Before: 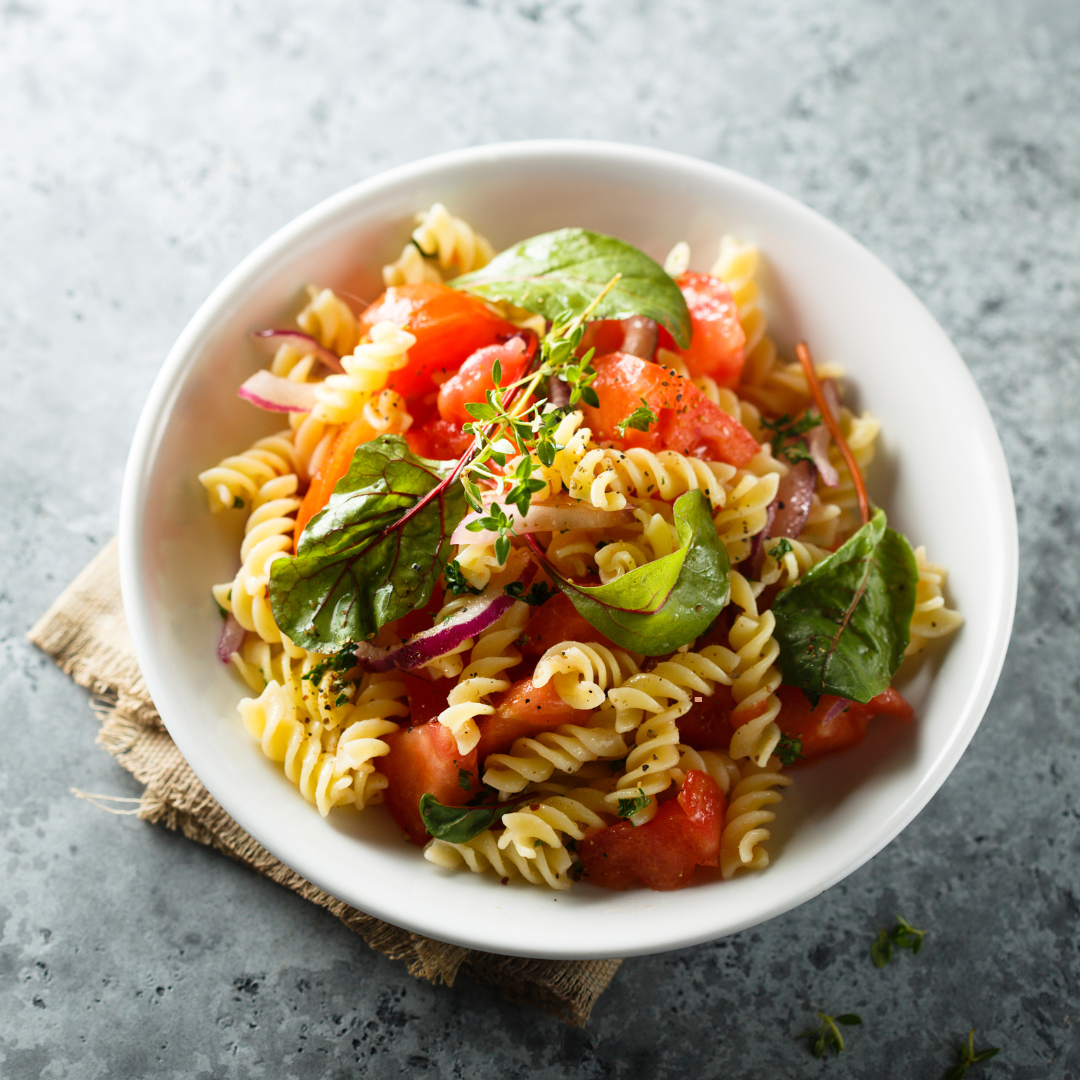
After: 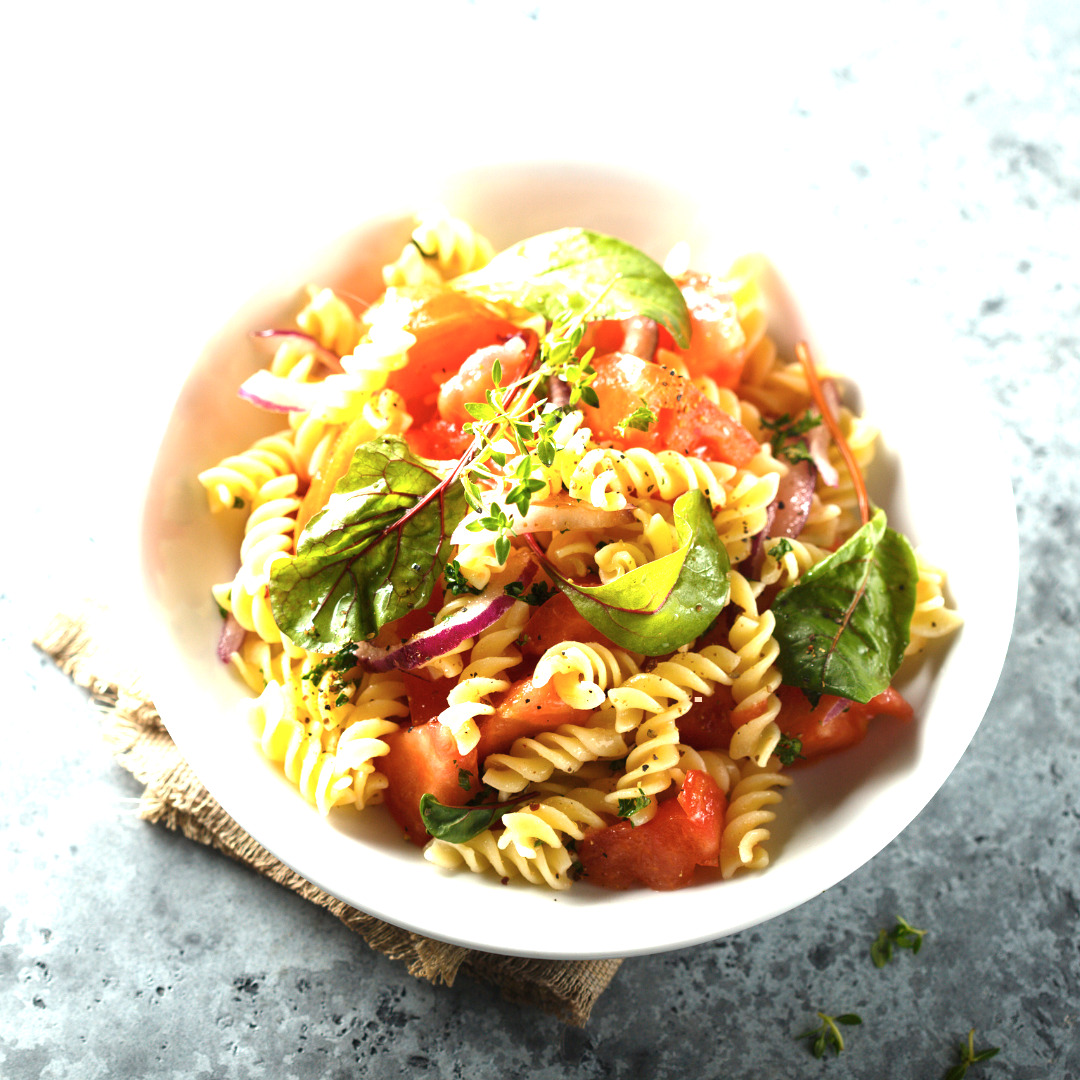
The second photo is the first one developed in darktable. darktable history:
exposure: black level correction 0, exposure 1.191 EV, compensate highlight preservation false
color zones: curves: ch1 [(0, 0.469) (0.01, 0.469) (0.12, 0.446) (0.248, 0.469) (0.5, 0.5) (0.748, 0.5) (0.99, 0.469) (1, 0.469)]
contrast brightness saturation: contrast 0.053
